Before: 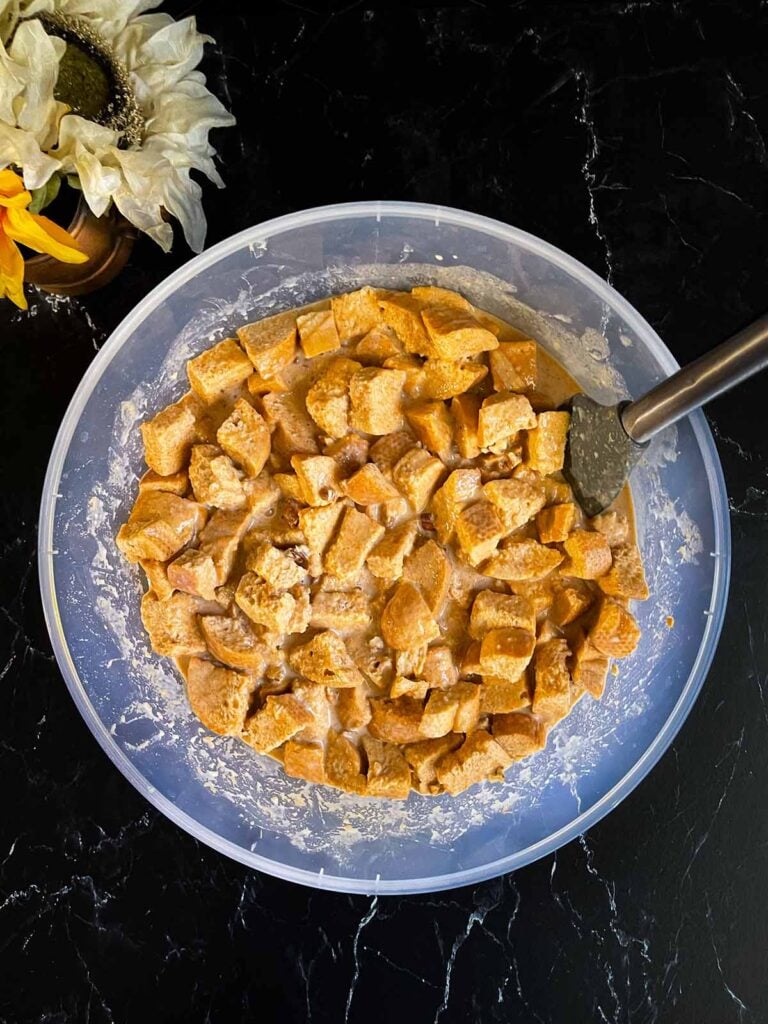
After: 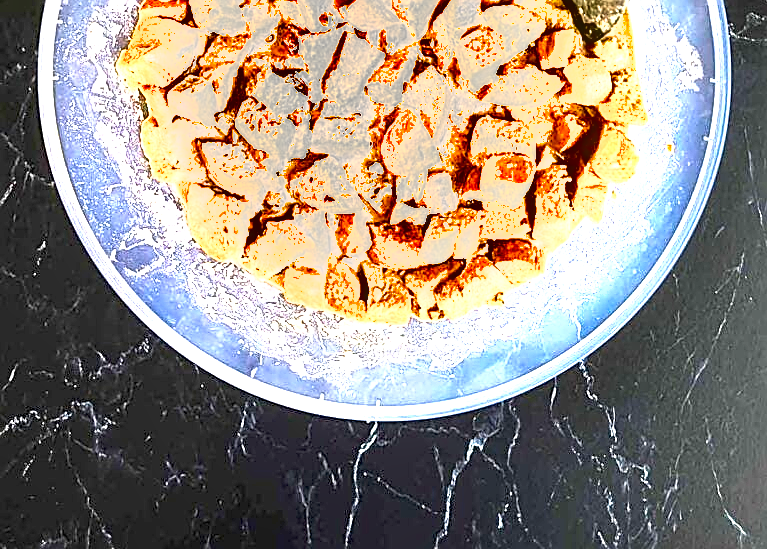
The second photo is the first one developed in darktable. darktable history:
shadows and highlights: shadows 4.95, soften with gaussian
local contrast: on, module defaults
crop and rotate: top 46.326%, right 0.117%
exposure: black level correction 0, exposure 2.308 EV, compensate exposure bias true, compensate highlight preservation false
sharpen: amount 0.89
